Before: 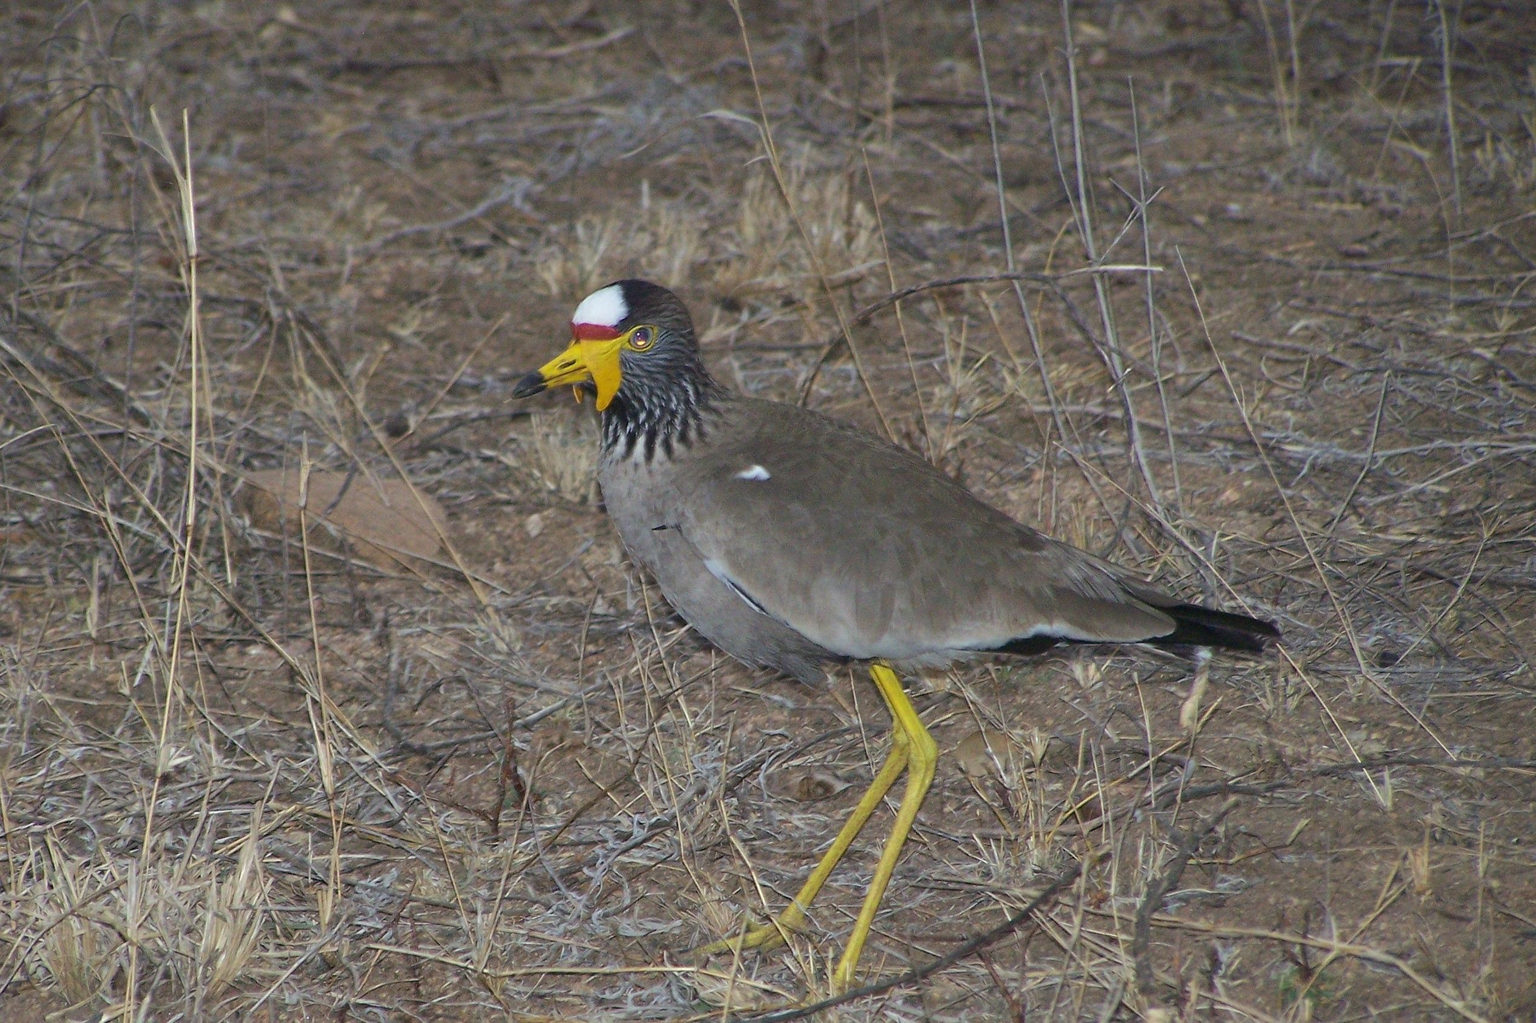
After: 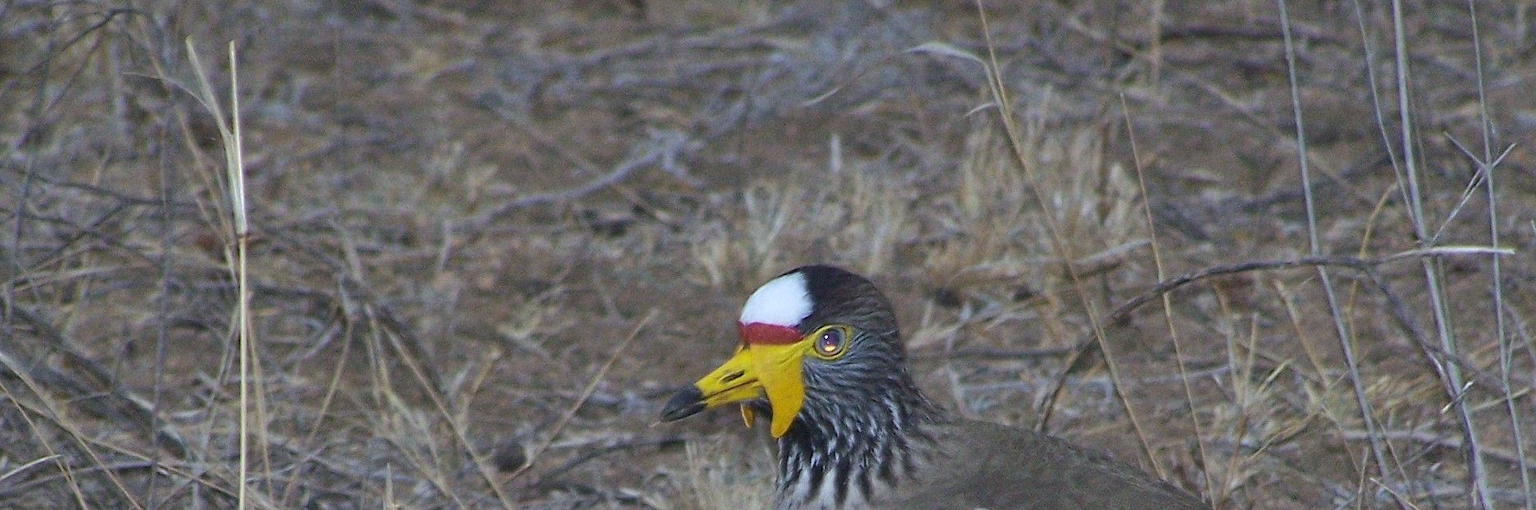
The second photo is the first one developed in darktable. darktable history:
white balance: red 0.954, blue 1.079
crop: left 0.579%, top 7.627%, right 23.167%, bottom 54.275%
grain: coarseness 0.09 ISO, strength 16.61%
shadows and highlights: low approximation 0.01, soften with gaussian
